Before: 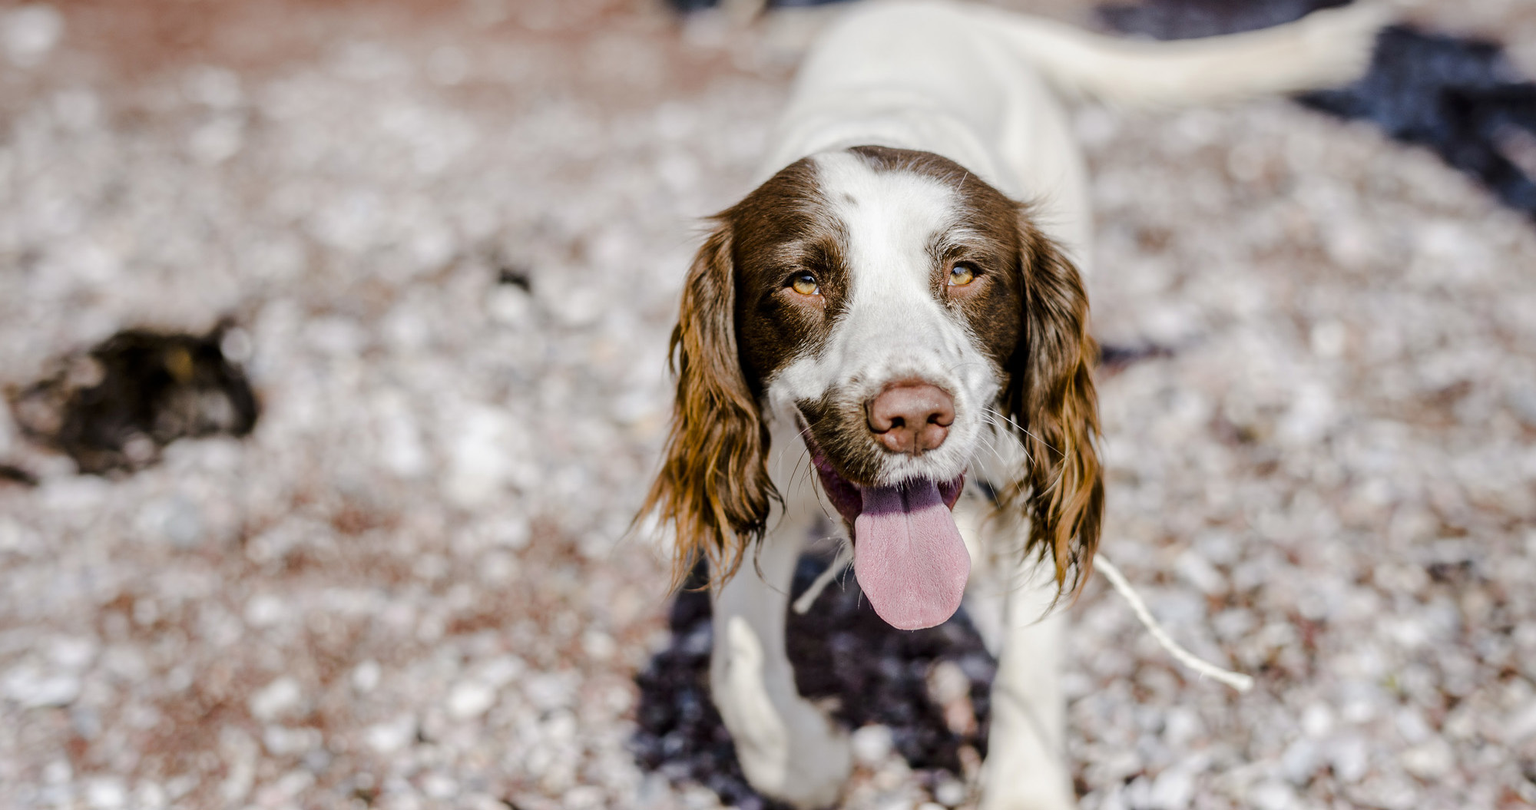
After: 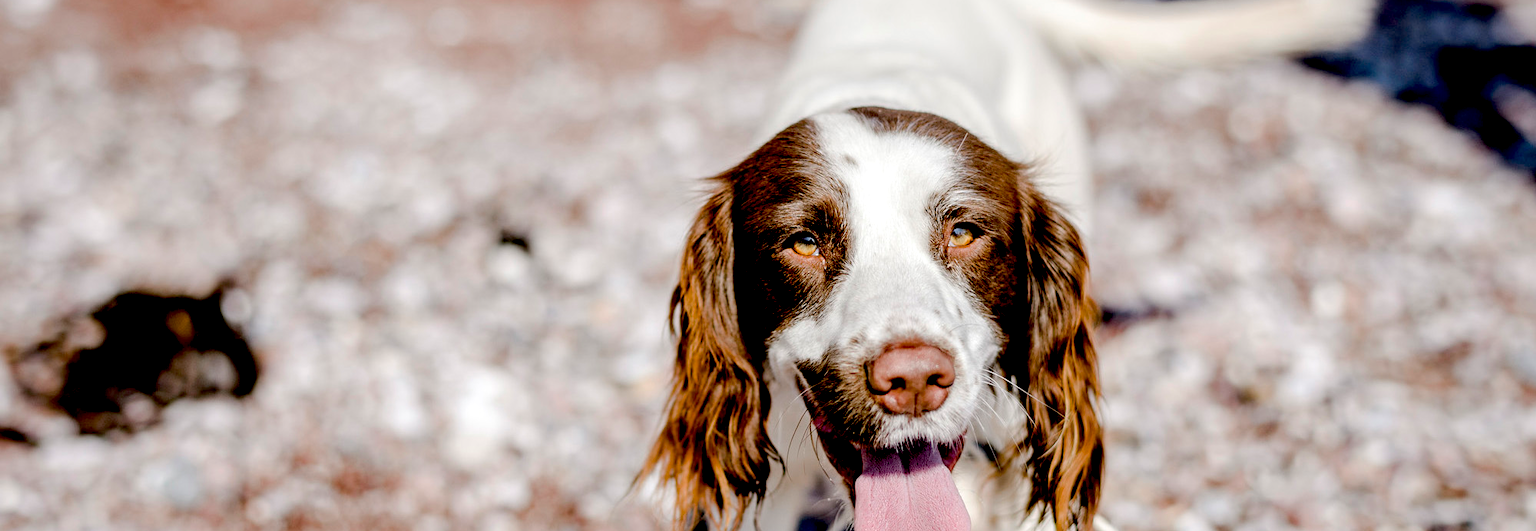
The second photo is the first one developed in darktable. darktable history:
crop and rotate: top 4.848%, bottom 29.503%
exposure: black level correction 0.025, exposure 0.182 EV, compensate highlight preservation false
